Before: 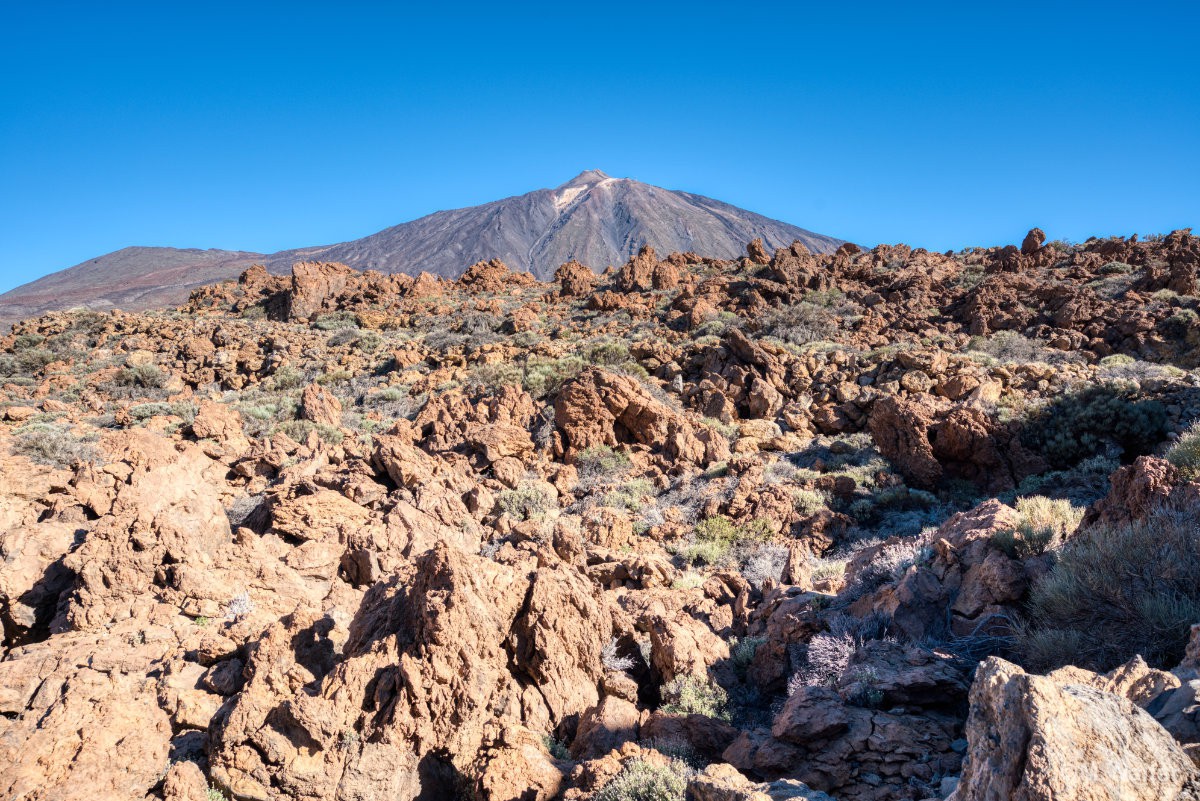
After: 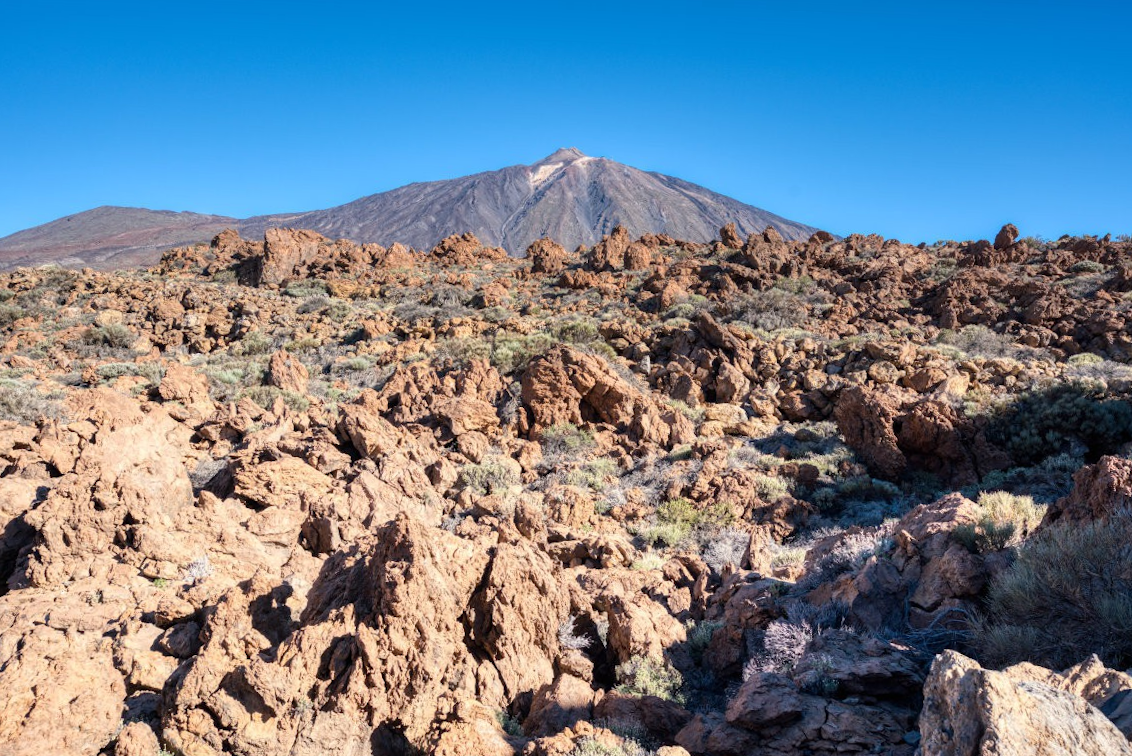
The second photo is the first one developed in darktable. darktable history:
crop and rotate: angle -2.3°
